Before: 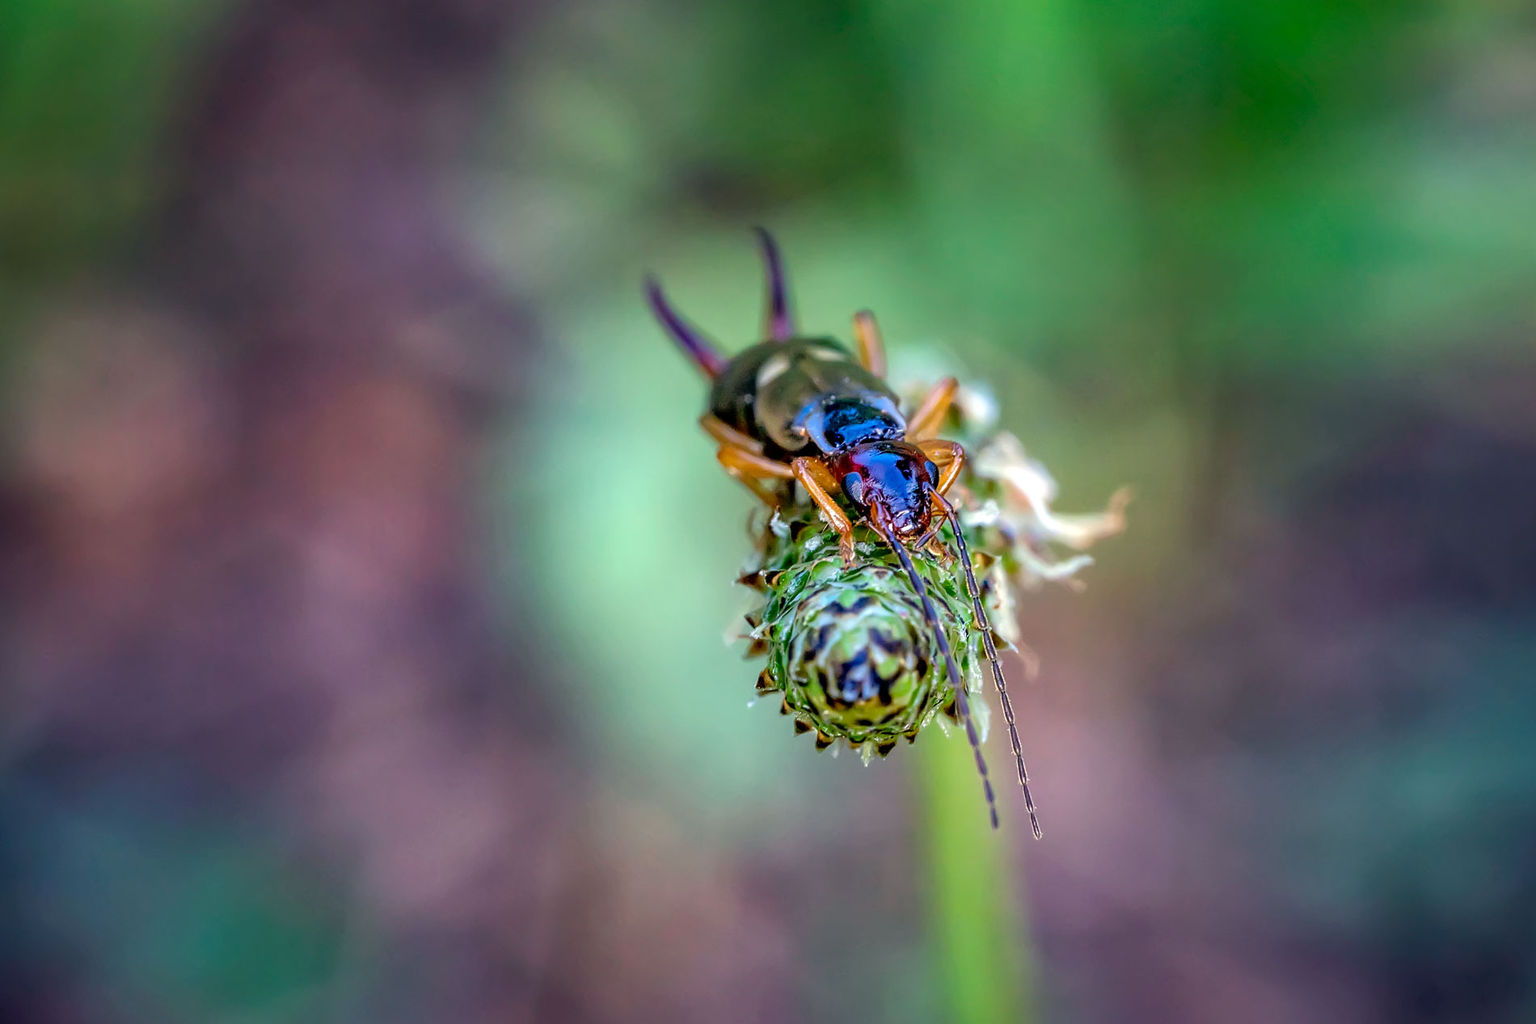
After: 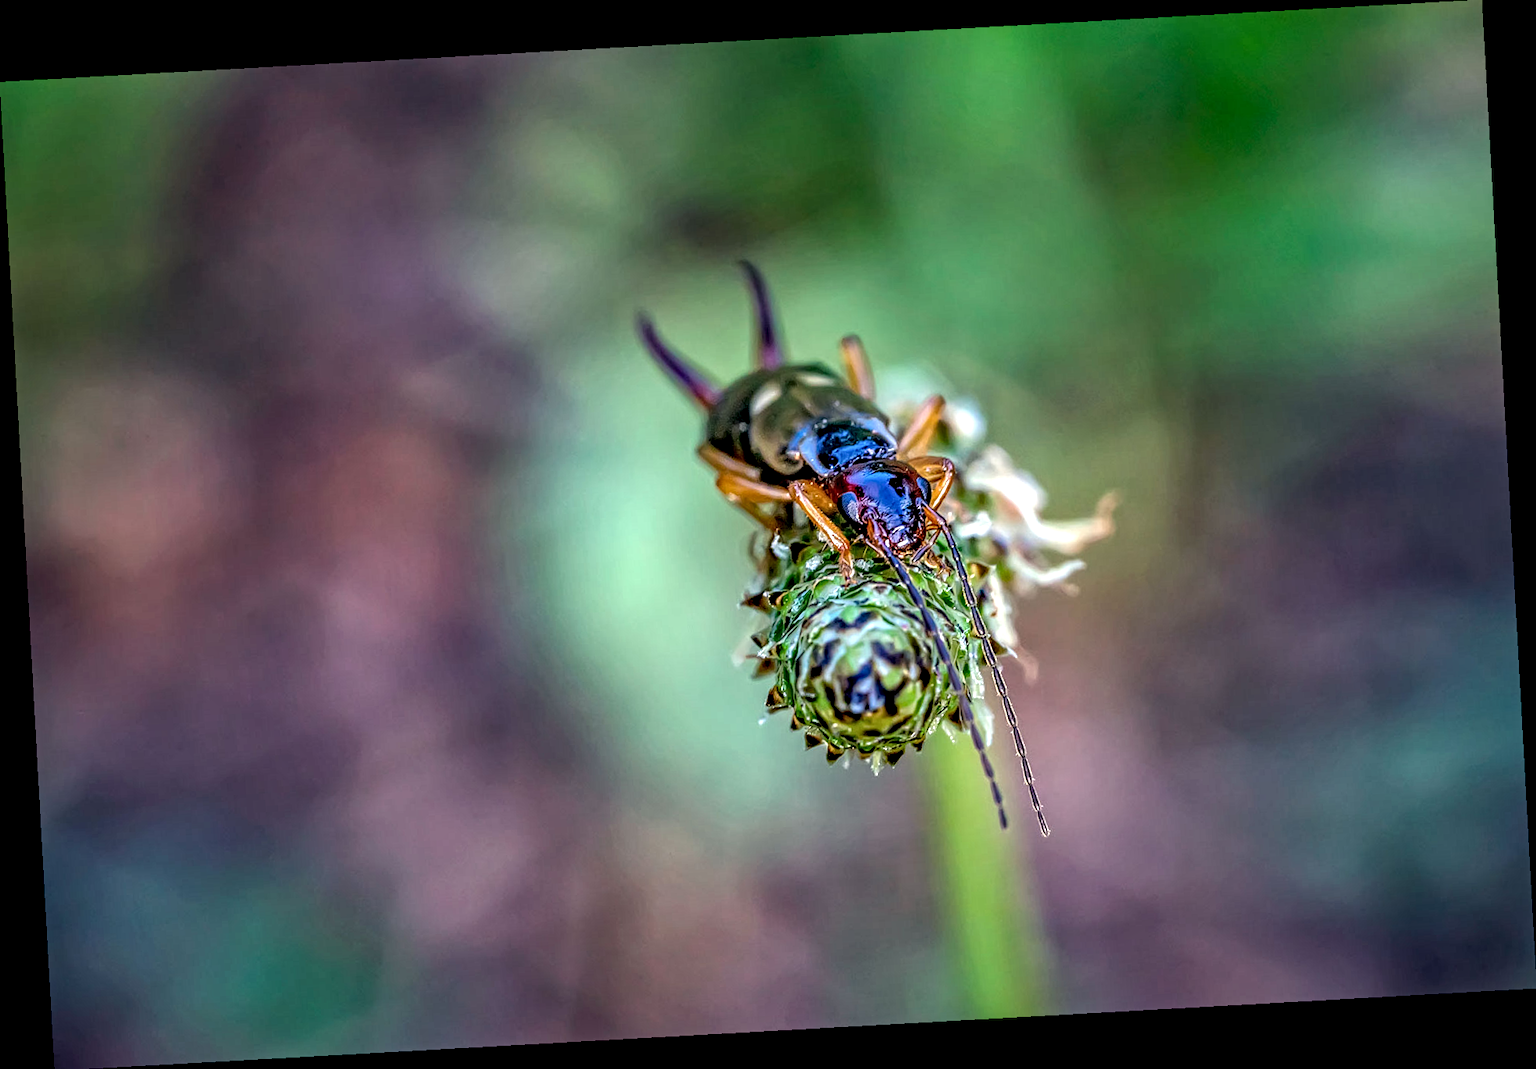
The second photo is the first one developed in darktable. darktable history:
rotate and perspective: rotation -3.18°, automatic cropping off
local contrast: on, module defaults
contrast equalizer: octaves 7, y [[0.502, 0.517, 0.543, 0.576, 0.611, 0.631], [0.5 ×6], [0.5 ×6], [0 ×6], [0 ×6]]
